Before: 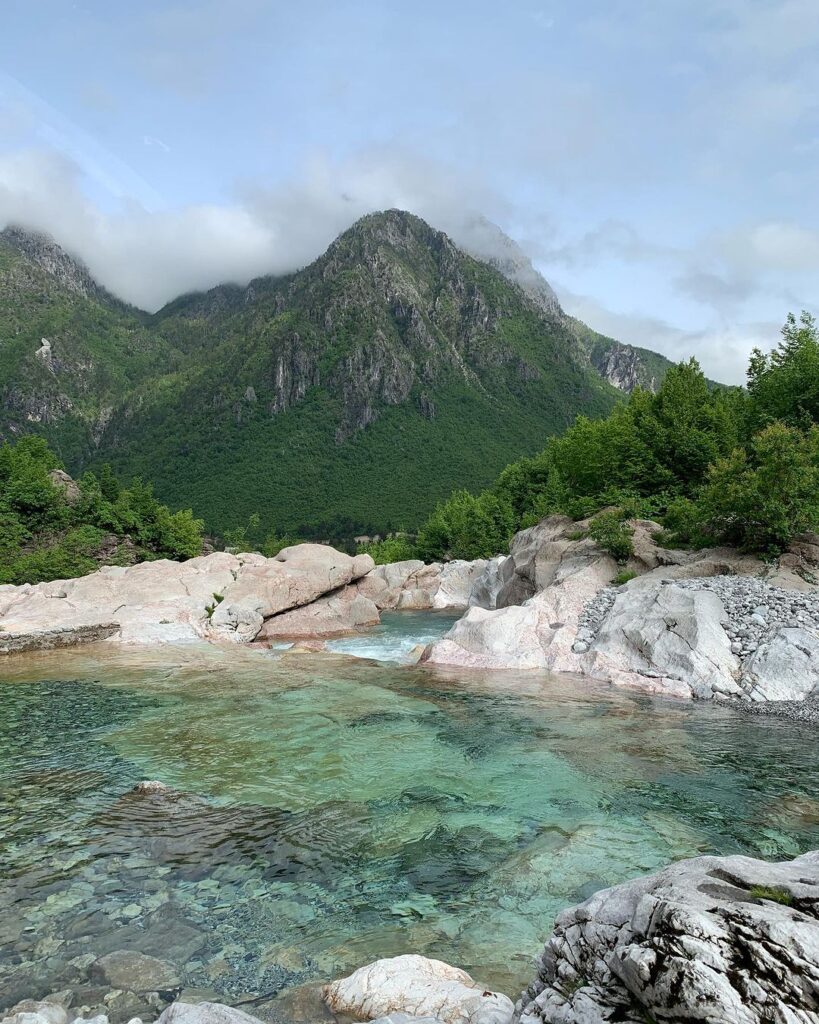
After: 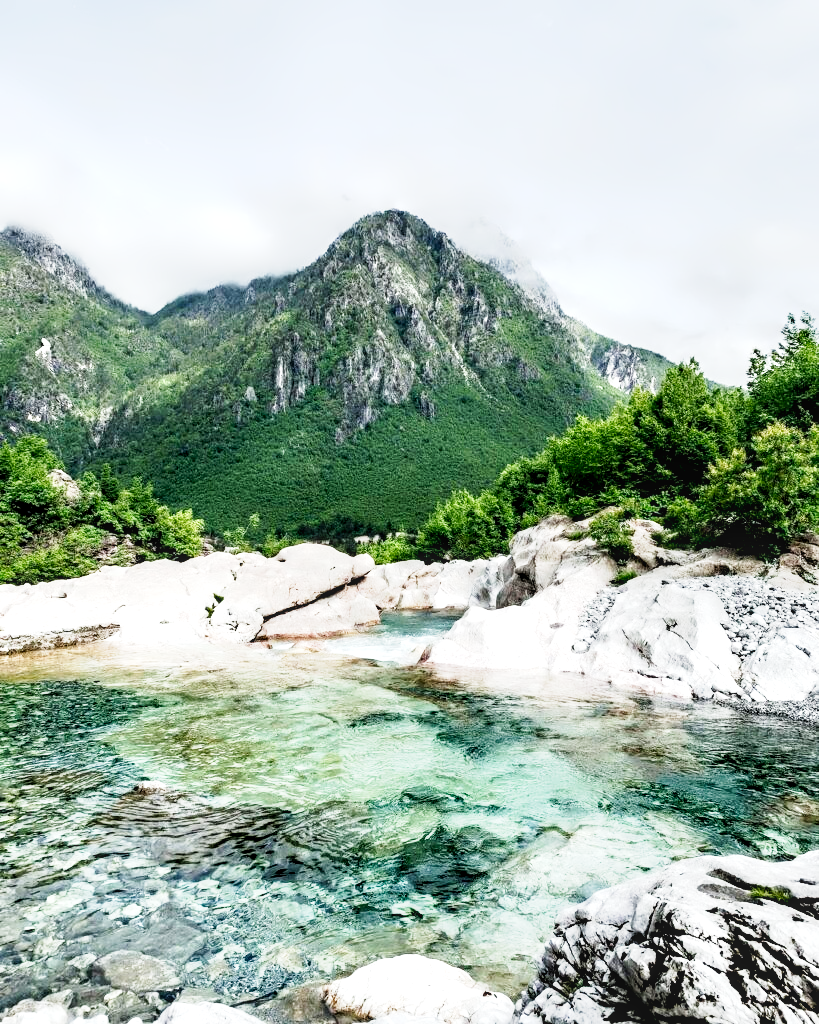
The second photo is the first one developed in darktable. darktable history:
local contrast: on, module defaults
tone curve: curves: ch0 [(0, 0) (0.003, 0.003) (0.011, 0.012) (0.025, 0.027) (0.044, 0.048) (0.069, 0.074) (0.1, 0.117) (0.136, 0.177) (0.177, 0.246) (0.224, 0.324) (0.277, 0.422) (0.335, 0.531) (0.399, 0.633) (0.468, 0.733) (0.543, 0.824) (0.623, 0.895) (0.709, 0.938) (0.801, 0.961) (0.898, 0.98) (1, 1)], preserve colors none
contrast equalizer: y [[0.783, 0.666, 0.575, 0.77, 0.556, 0.501], [0.5 ×6], [0.5 ×6], [0, 0.02, 0.272, 0.399, 0.062, 0], [0 ×6]]
